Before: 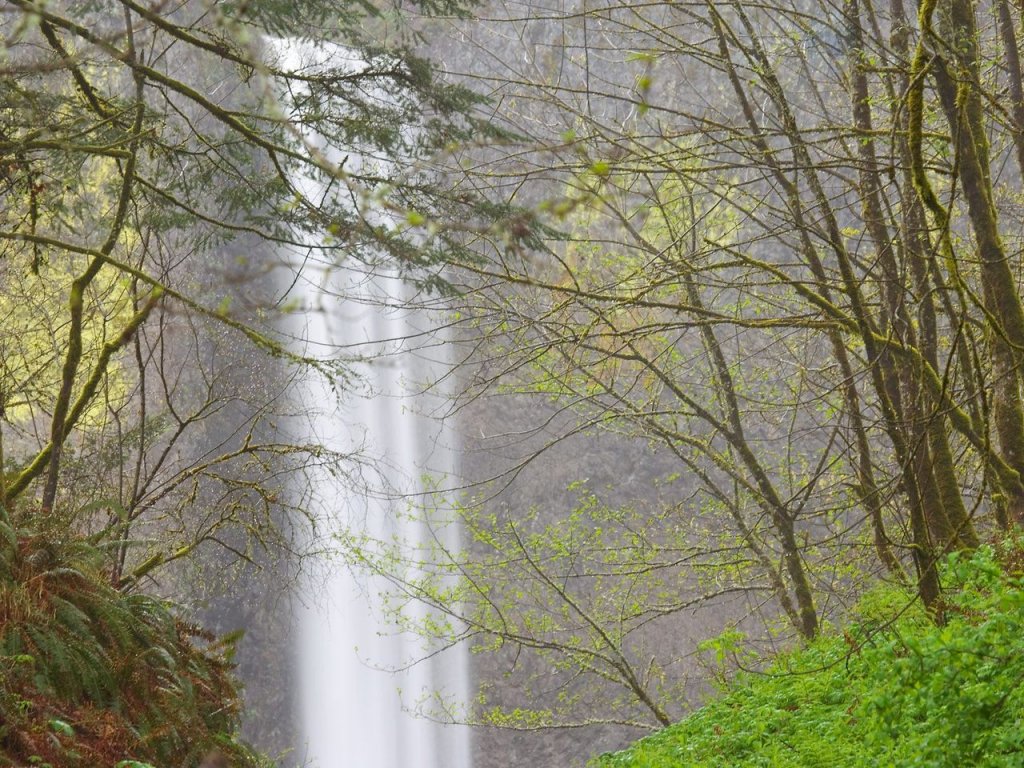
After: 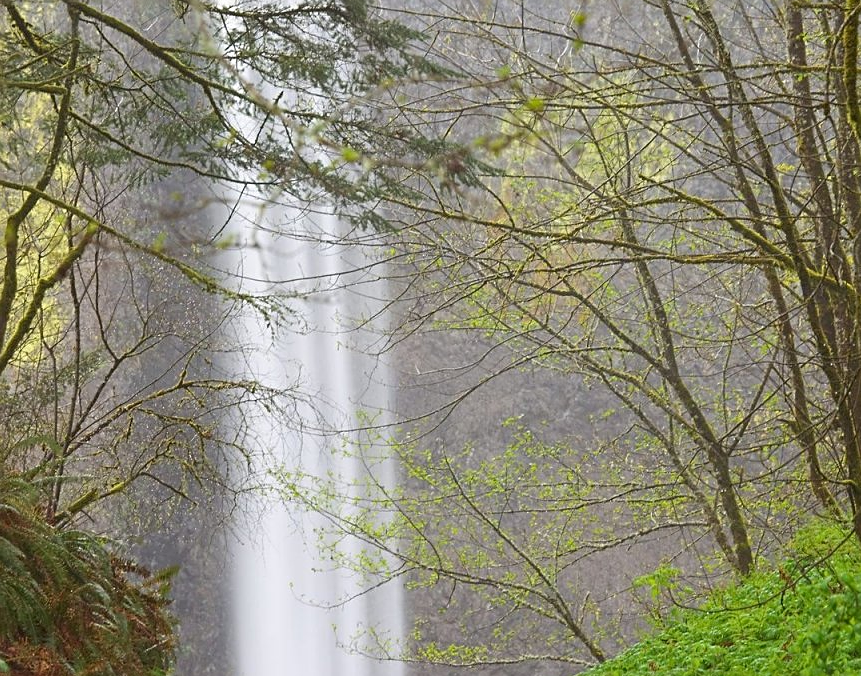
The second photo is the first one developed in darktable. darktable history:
crop: left 6.355%, top 8.357%, right 9.541%, bottom 3.535%
sharpen: on, module defaults
